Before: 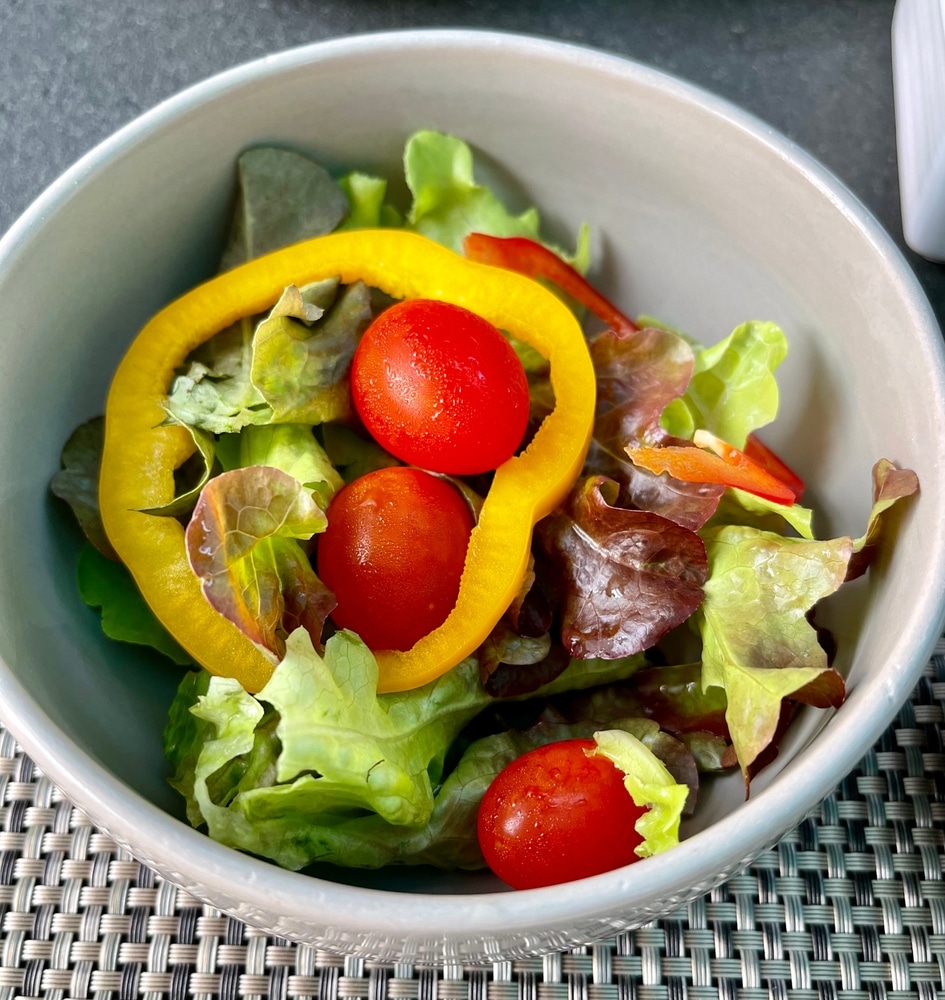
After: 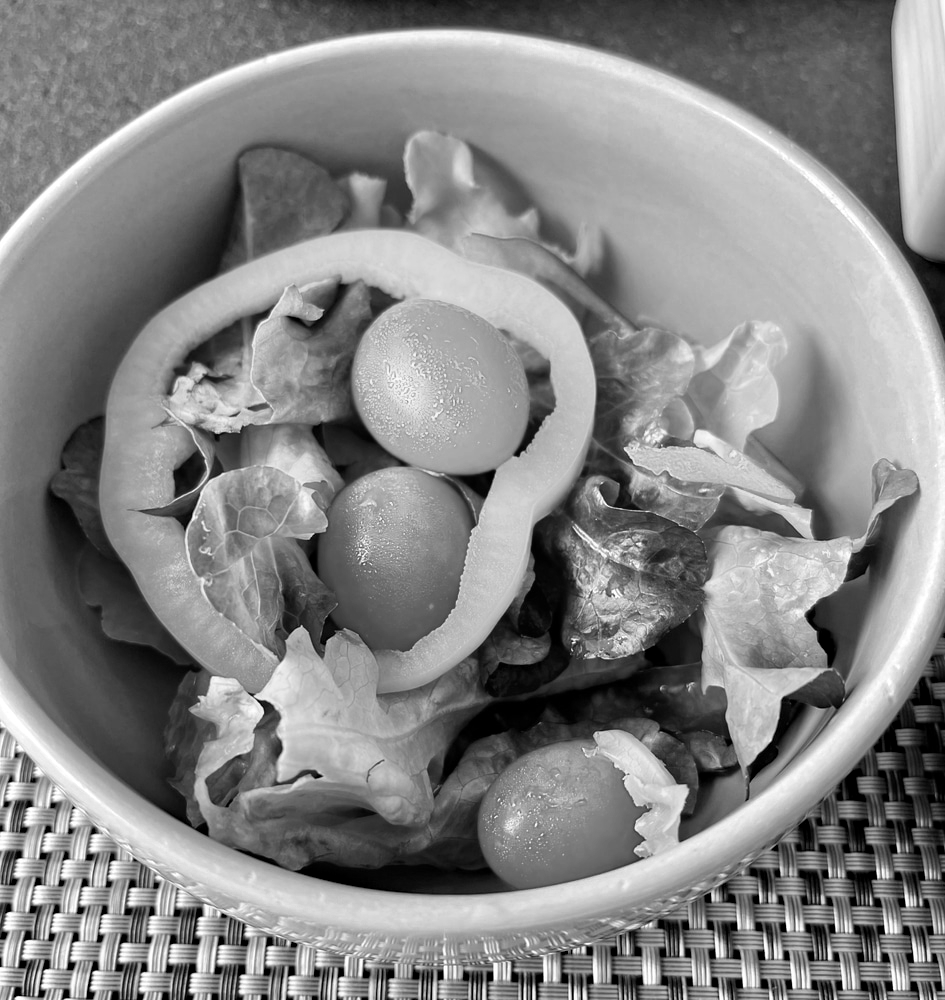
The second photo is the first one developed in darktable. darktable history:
haze removal: compatibility mode true, adaptive false
color zones: curves: ch0 [(0.004, 0.588) (0.116, 0.636) (0.259, 0.476) (0.423, 0.464) (0.75, 0.5)]; ch1 [(0, 0) (0.143, 0) (0.286, 0) (0.429, 0) (0.571, 0) (0.714, 0) (0.857, 0)]
